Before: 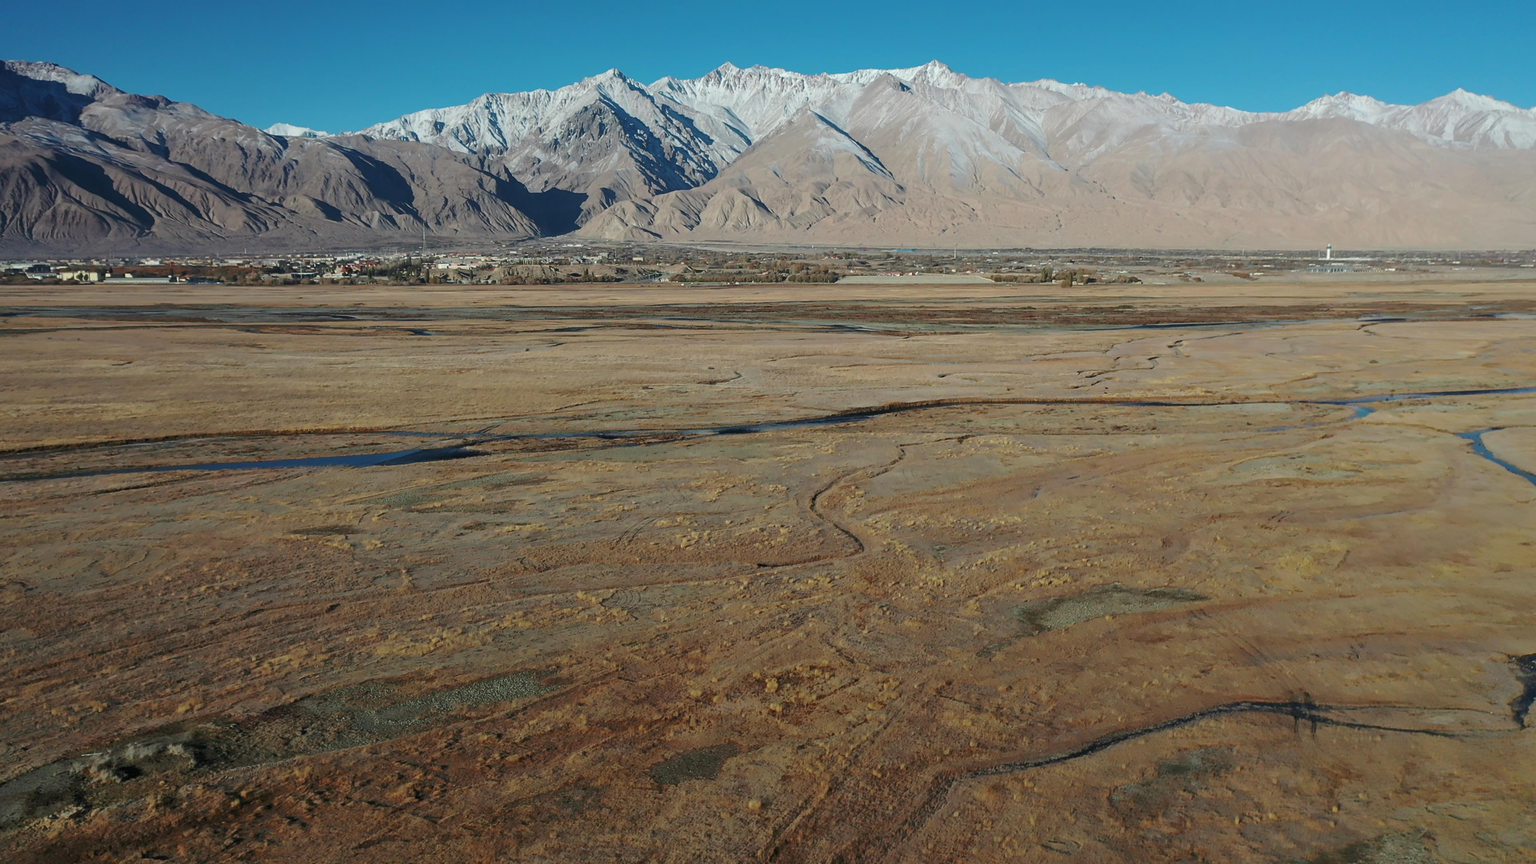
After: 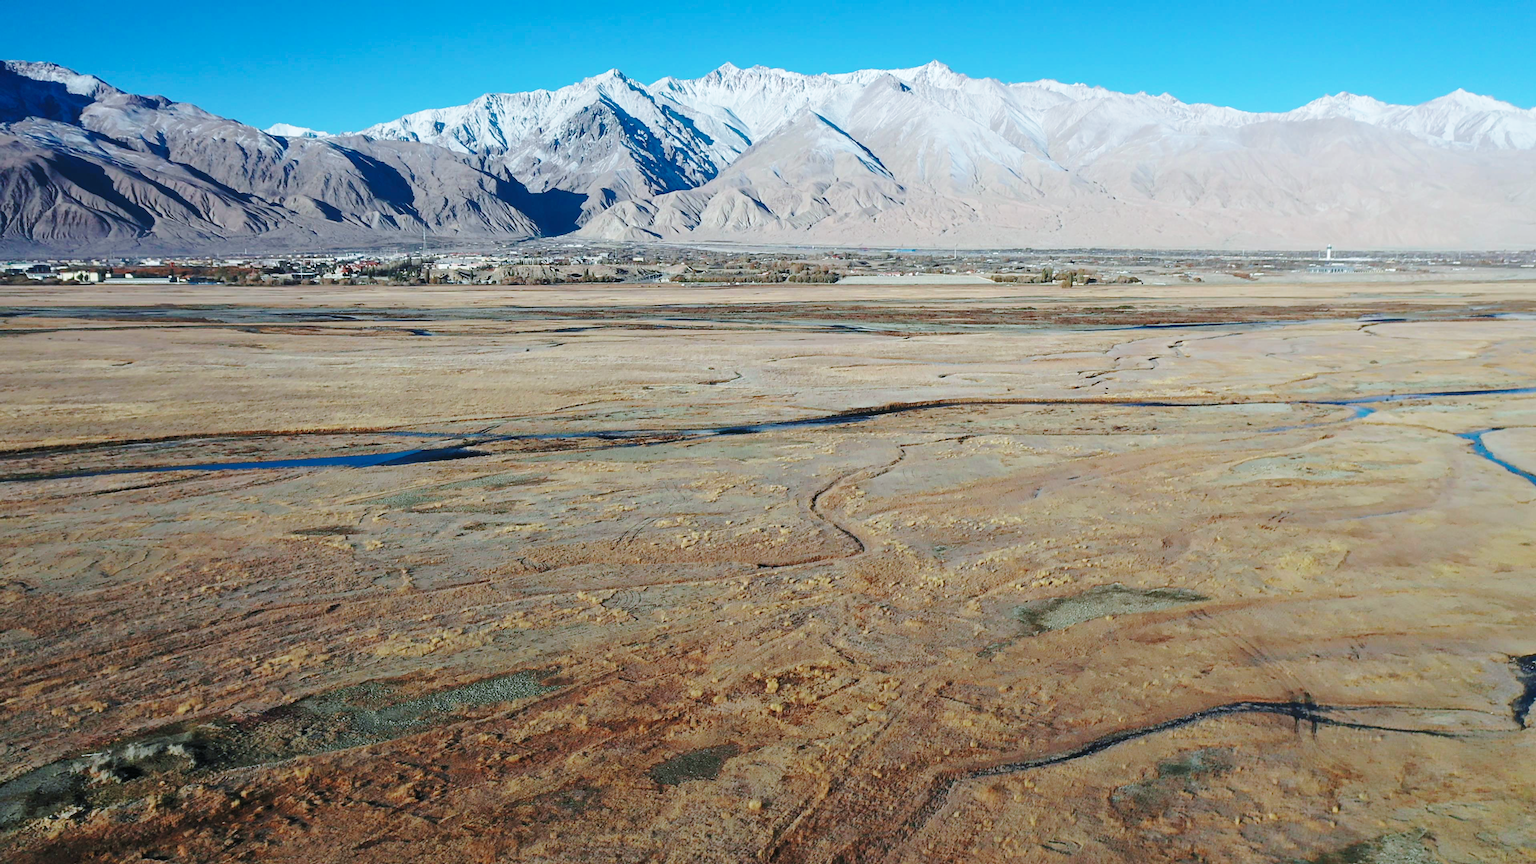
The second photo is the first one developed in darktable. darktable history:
base curve: curves: ch0 [(0, 0) (0.028, 0.03) (0.121, 0.232) (0.46, 0.748) (0.859, 0.968) (1, 1)], preserve colors none
color calibration: x 0.37, y 0.382, temperature 4313.32 K
